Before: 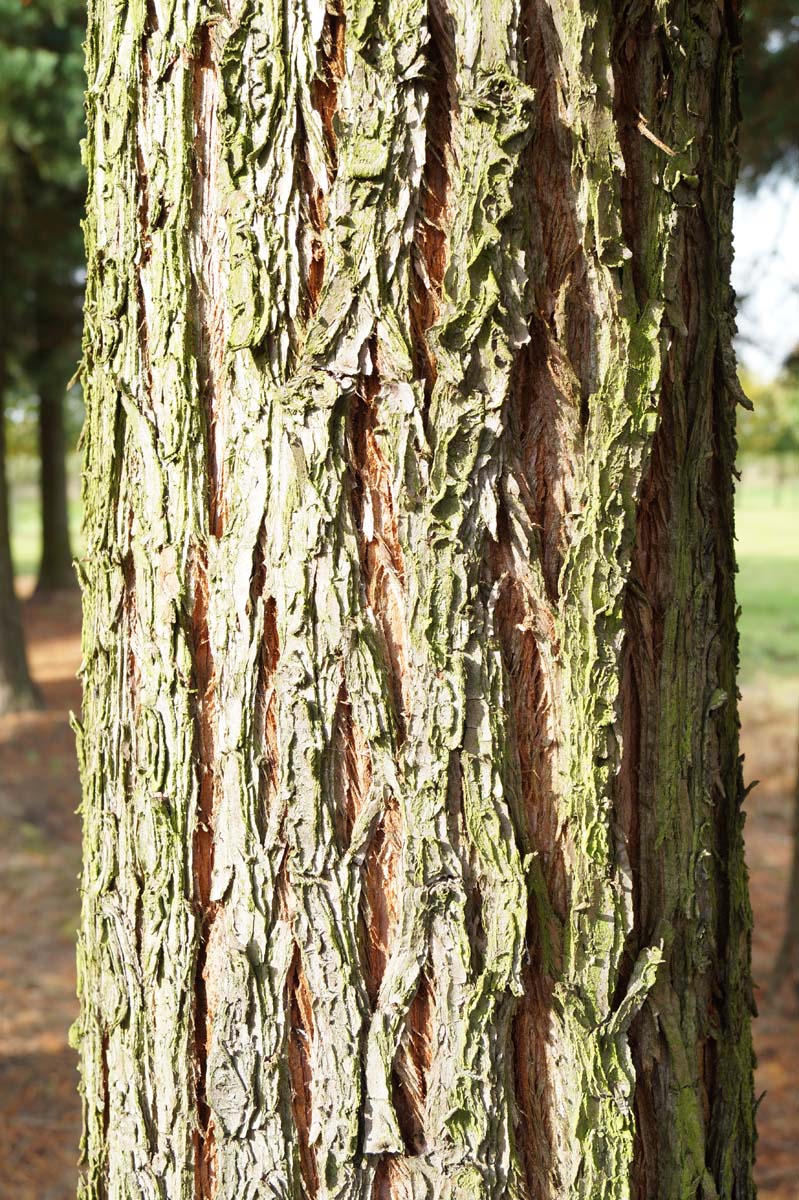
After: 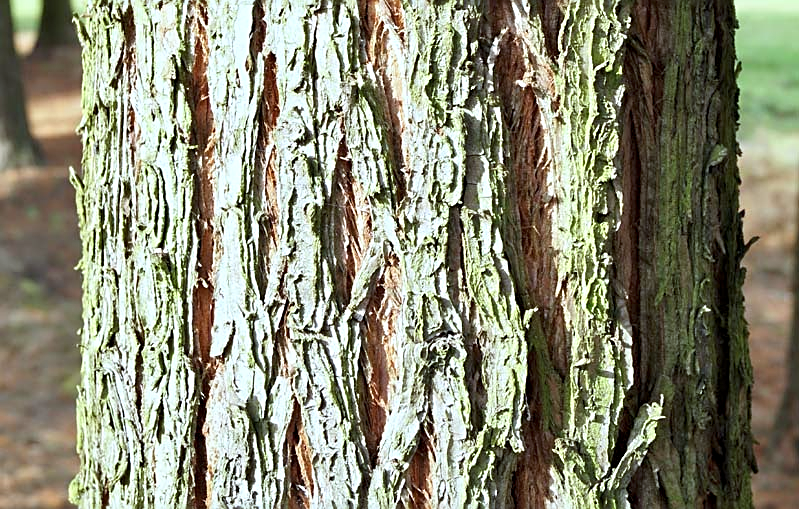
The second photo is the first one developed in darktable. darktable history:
crop: top 45.369%, bottom 12.146%
sharpen: on, module defaults
color calibration: gray › normalize channels true, illuminant F (fluorescent), F source F9 (Cool White Deluxe 4150 K) – high CRI, x 0.374, y 0.373, temperature 4151.37 K, gamut compression 0.03
contrast equalizer: octaves 7, y [[0.513, 0.565, 0.608, 0.562, 0.512, 0.5], [0.5 ×6], [0.5, 0.5, 0.5, 0.528, 0.598, 0.658], [0 ×6], [0 ×6]], mix 0.528
